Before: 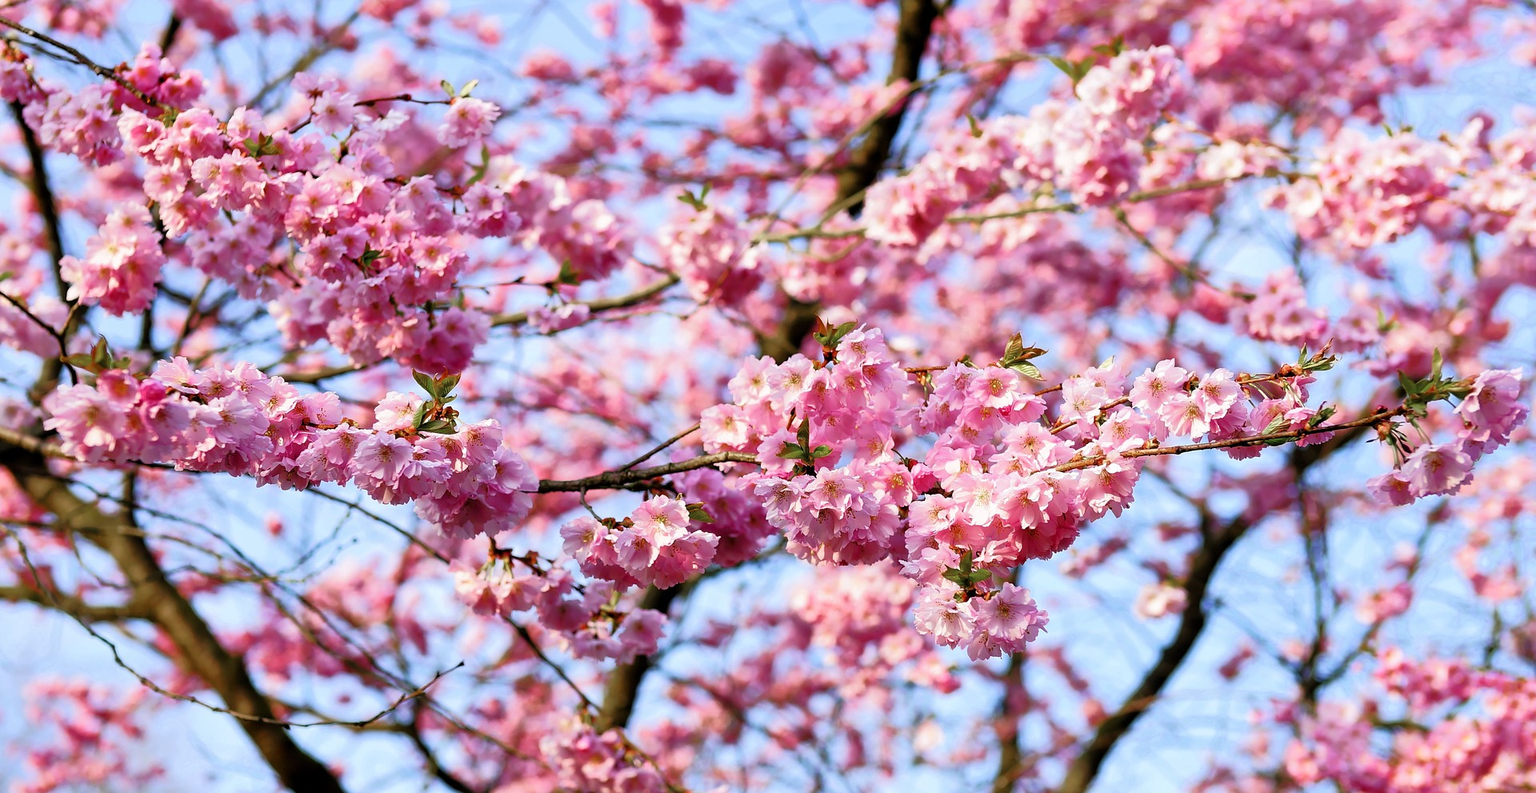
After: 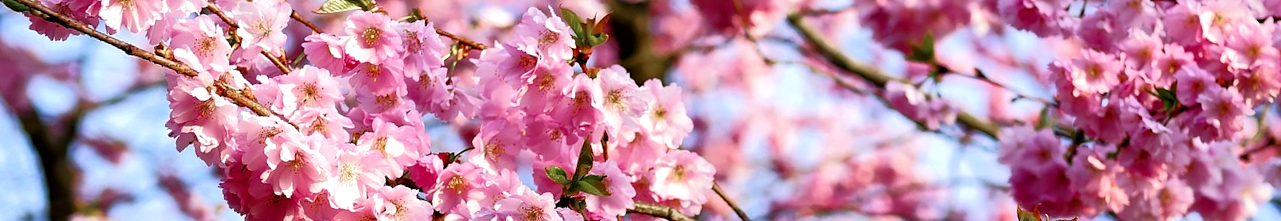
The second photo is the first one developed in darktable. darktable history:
local contrast: mode bilateral grid, contrast 25, coarseness 60, detail 151%, midtone range 0.2
crop and rotate: angle 16.12°, top 30.835%, bottom 35.653%
